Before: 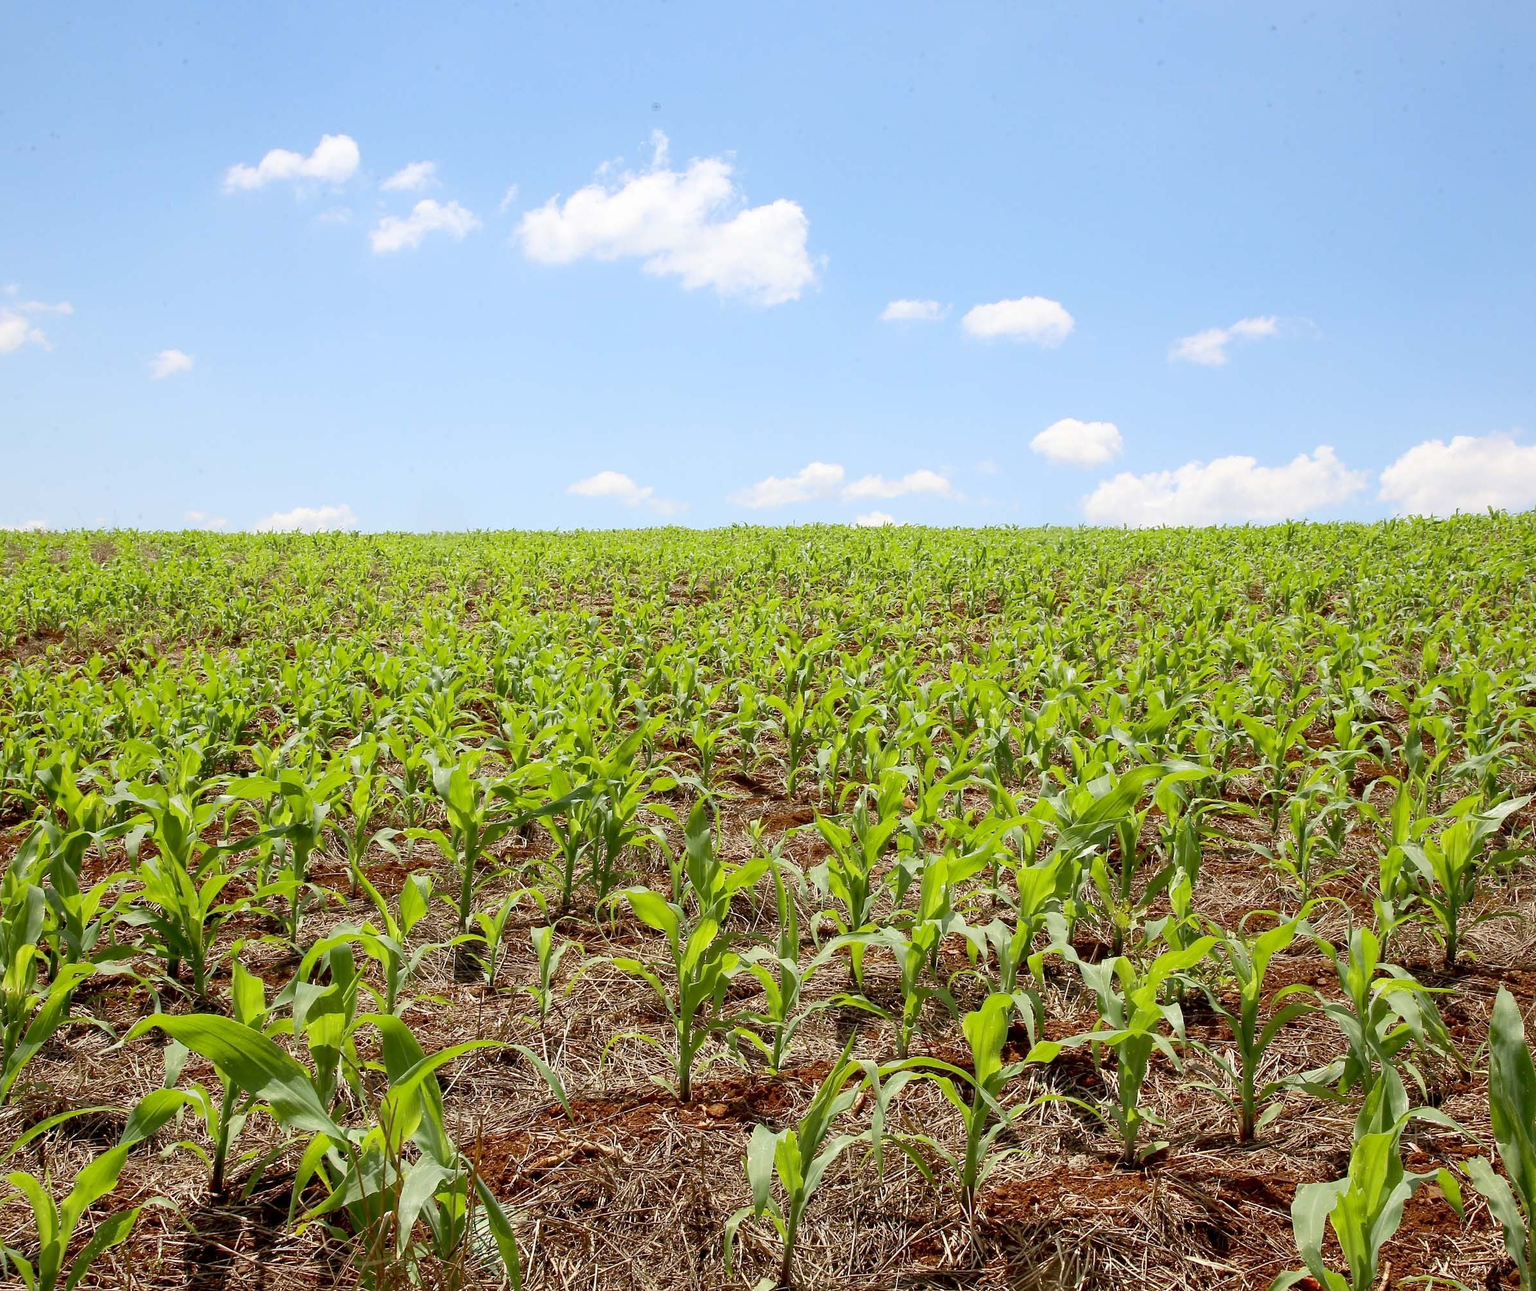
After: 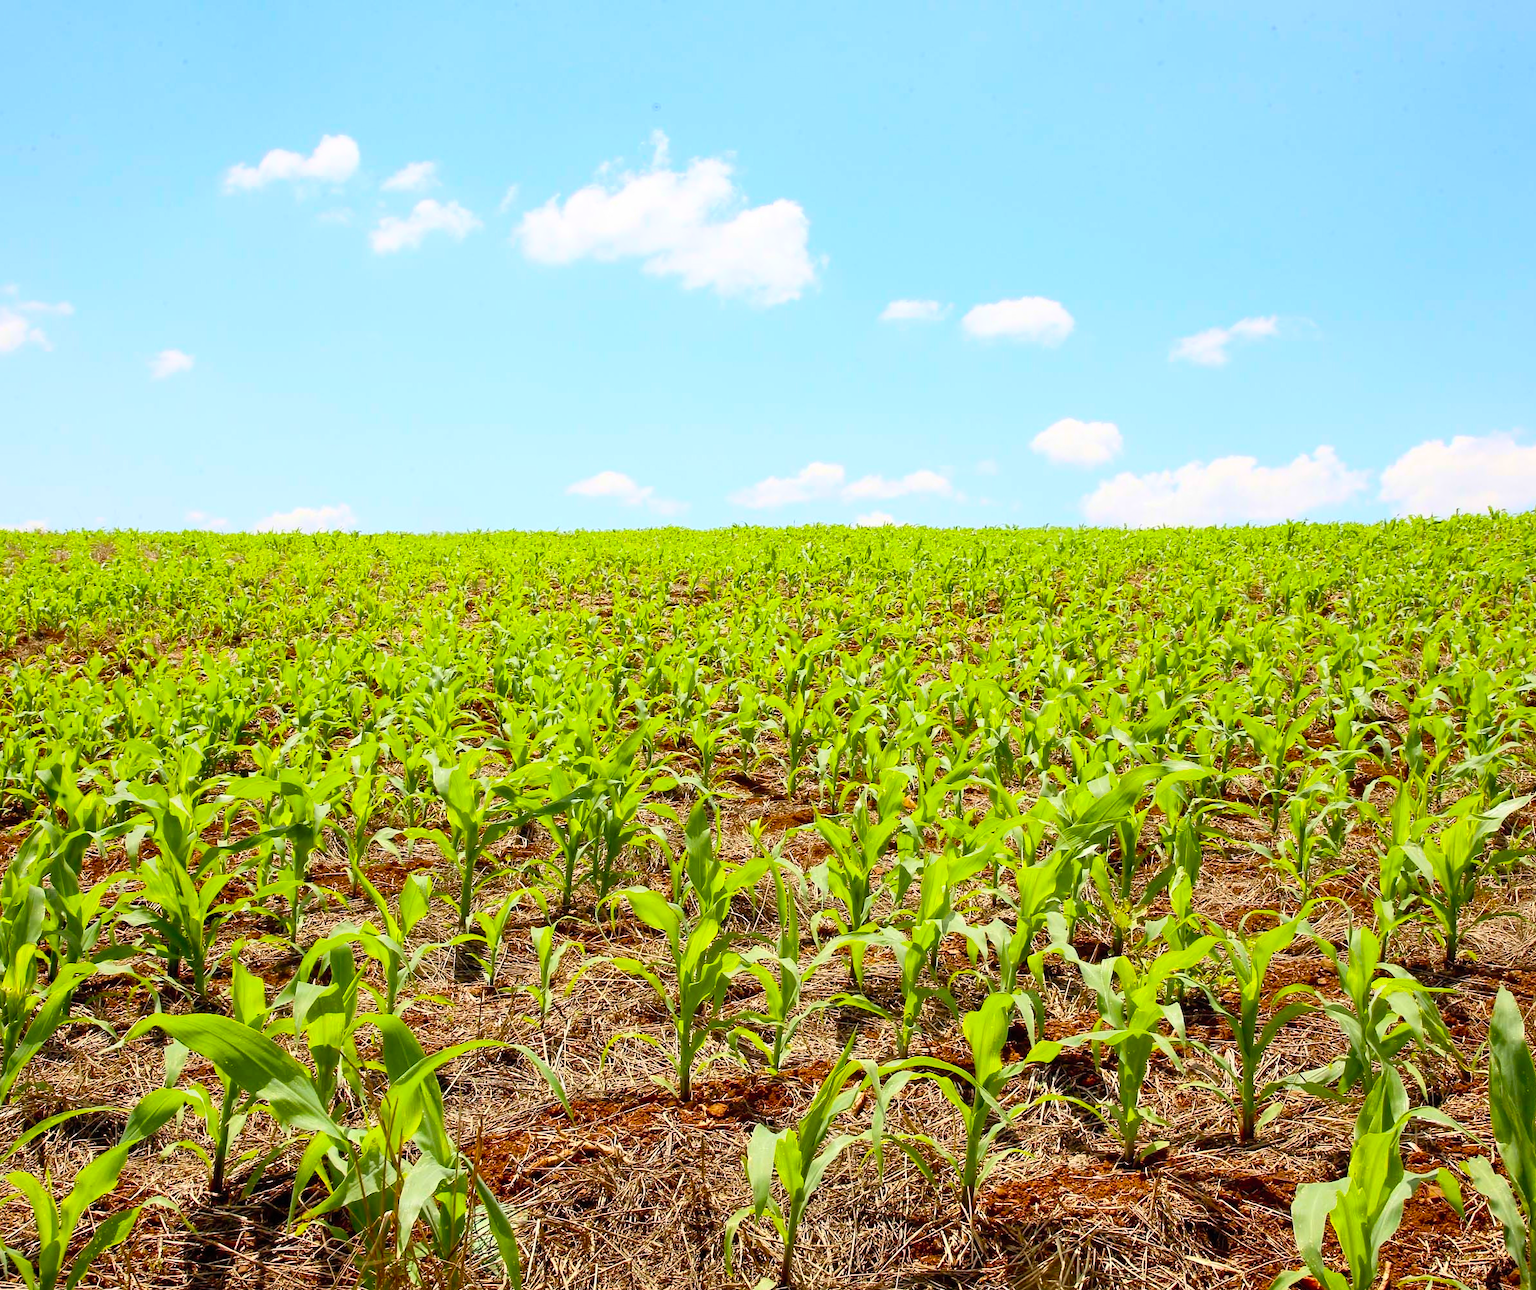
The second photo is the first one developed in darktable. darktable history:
color balance rgb: perceptual saturation grading › global saturation 25%, global vibrance 20%
contrast brightness saturation: contrast 0.2, brightness 0.16, saturation 0.22
